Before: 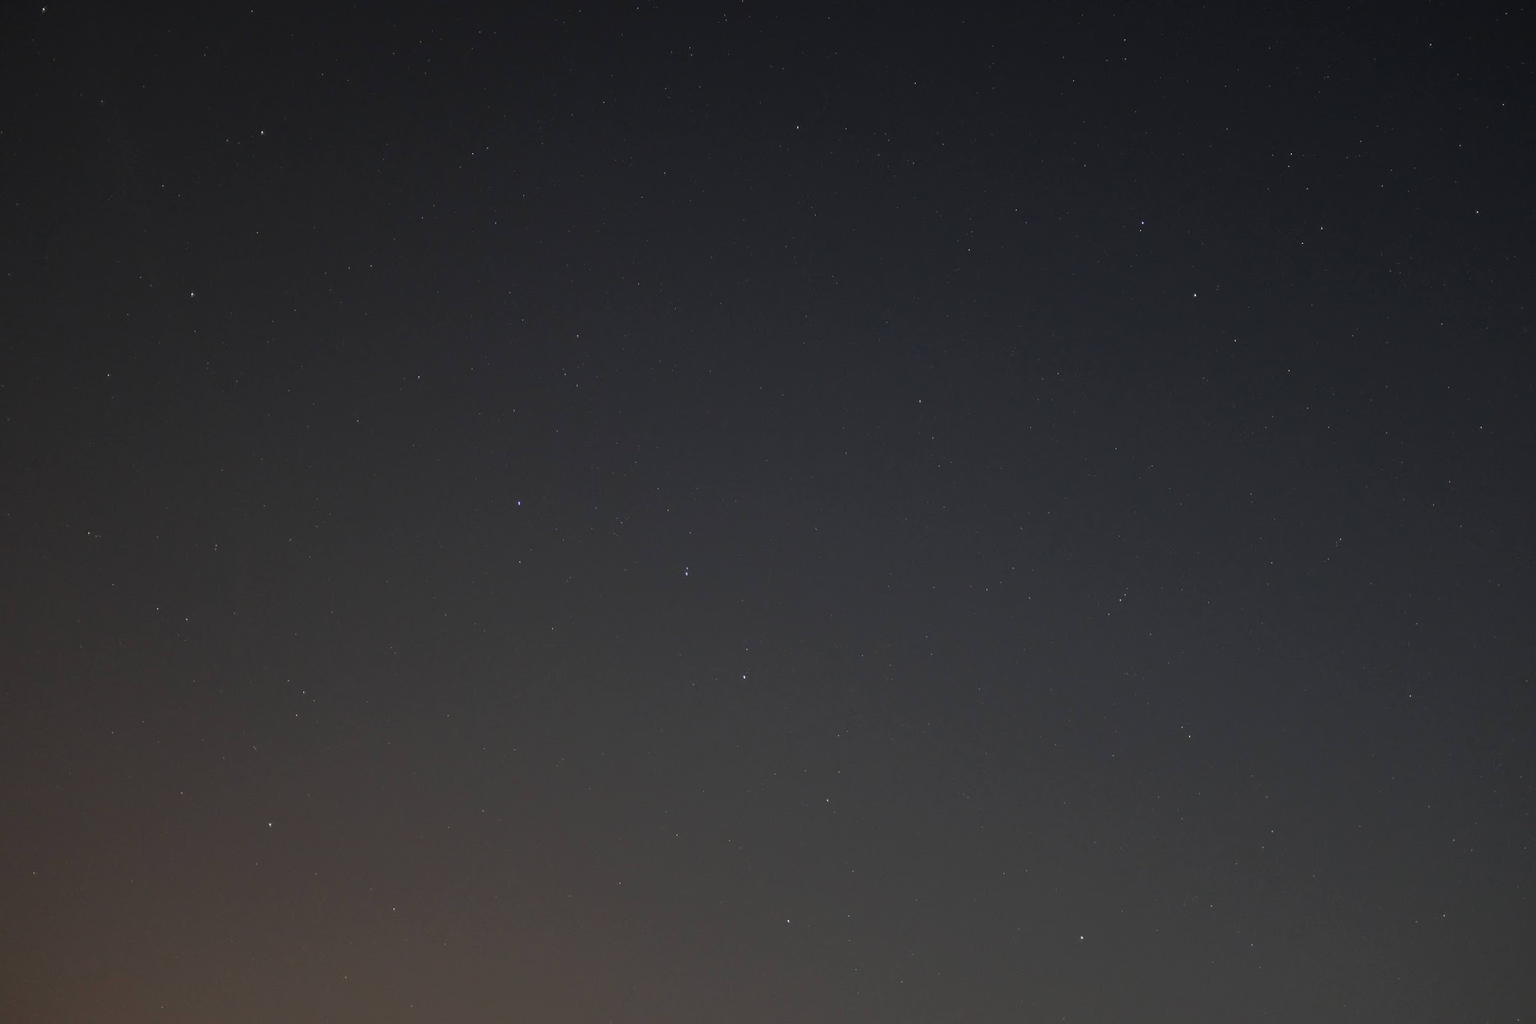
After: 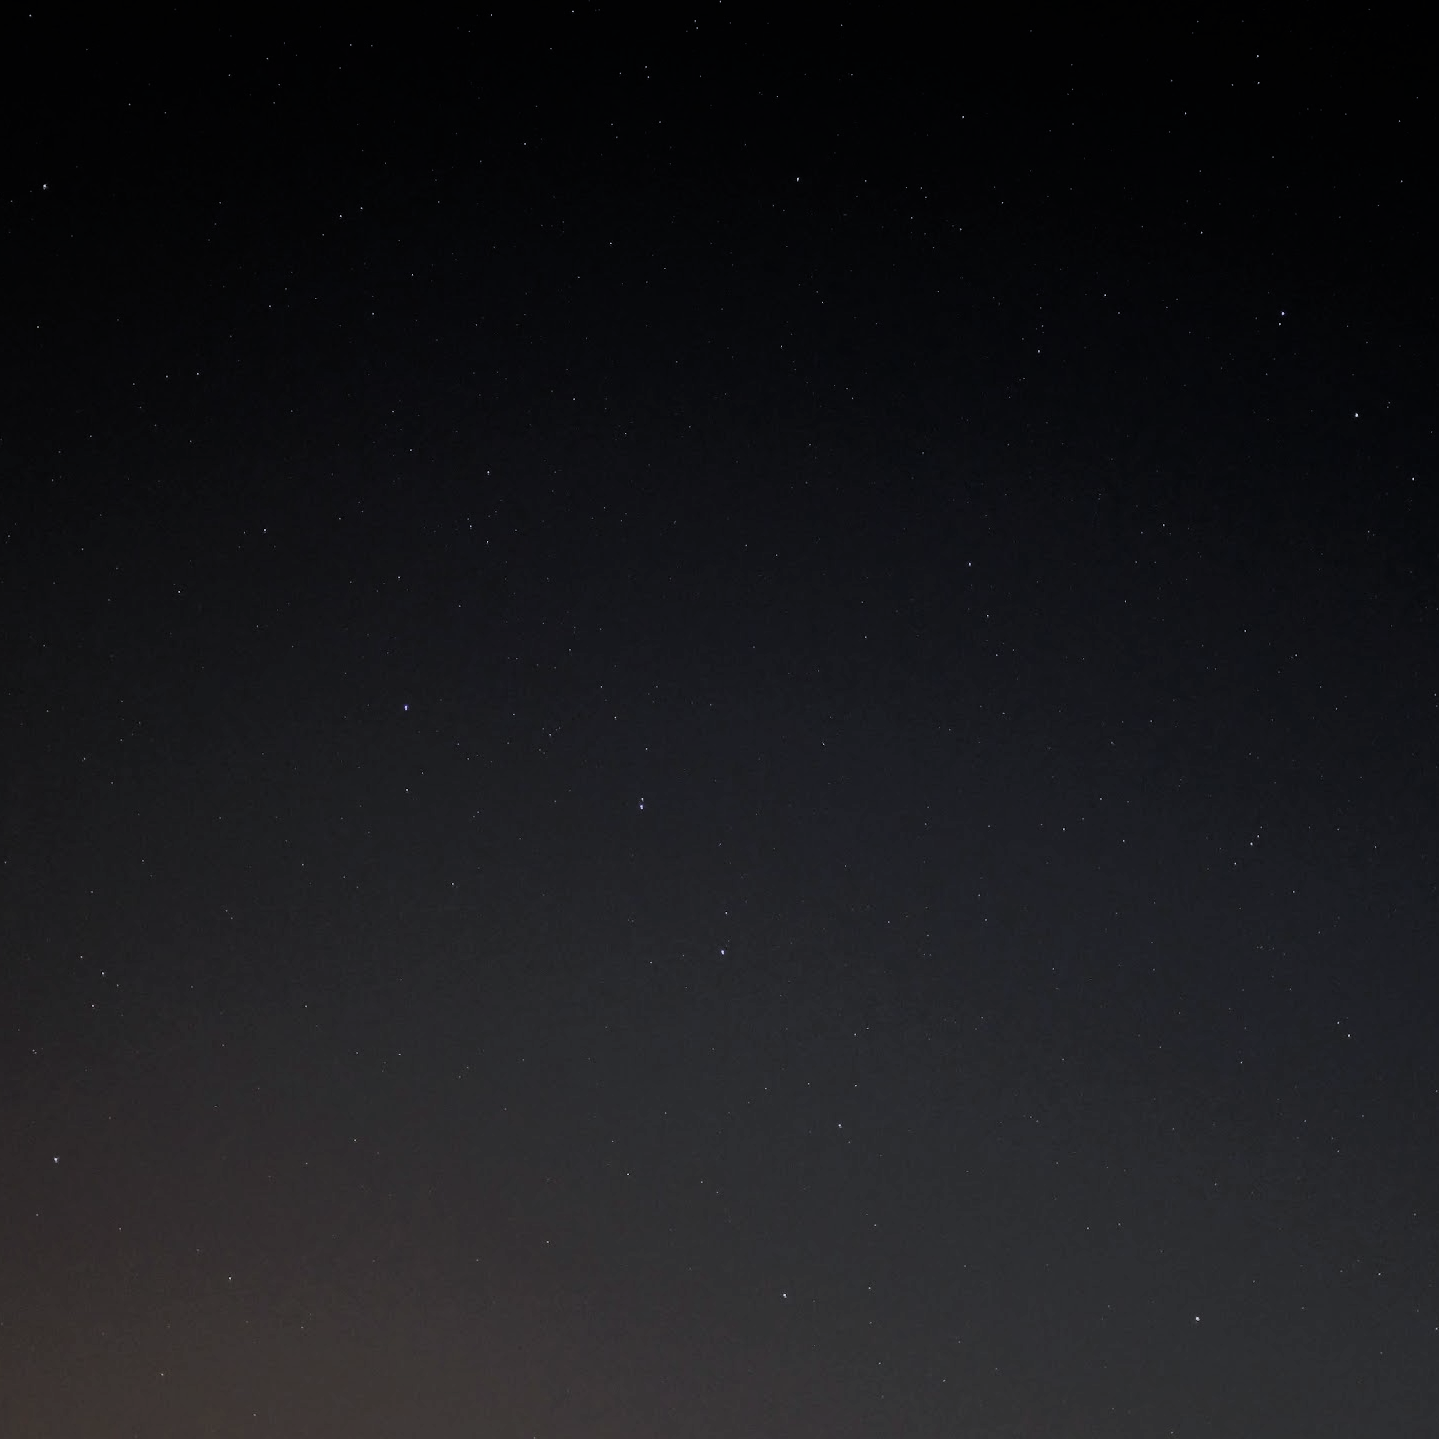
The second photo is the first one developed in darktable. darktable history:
crop and rotate: left 15.055%, right 18.278%
filmic rgb: black relative exposure -5 EV, hardness 2.88, contrast 1.2, highlights saturation mix -30%
white balance: red 0.984, blue 1.059
